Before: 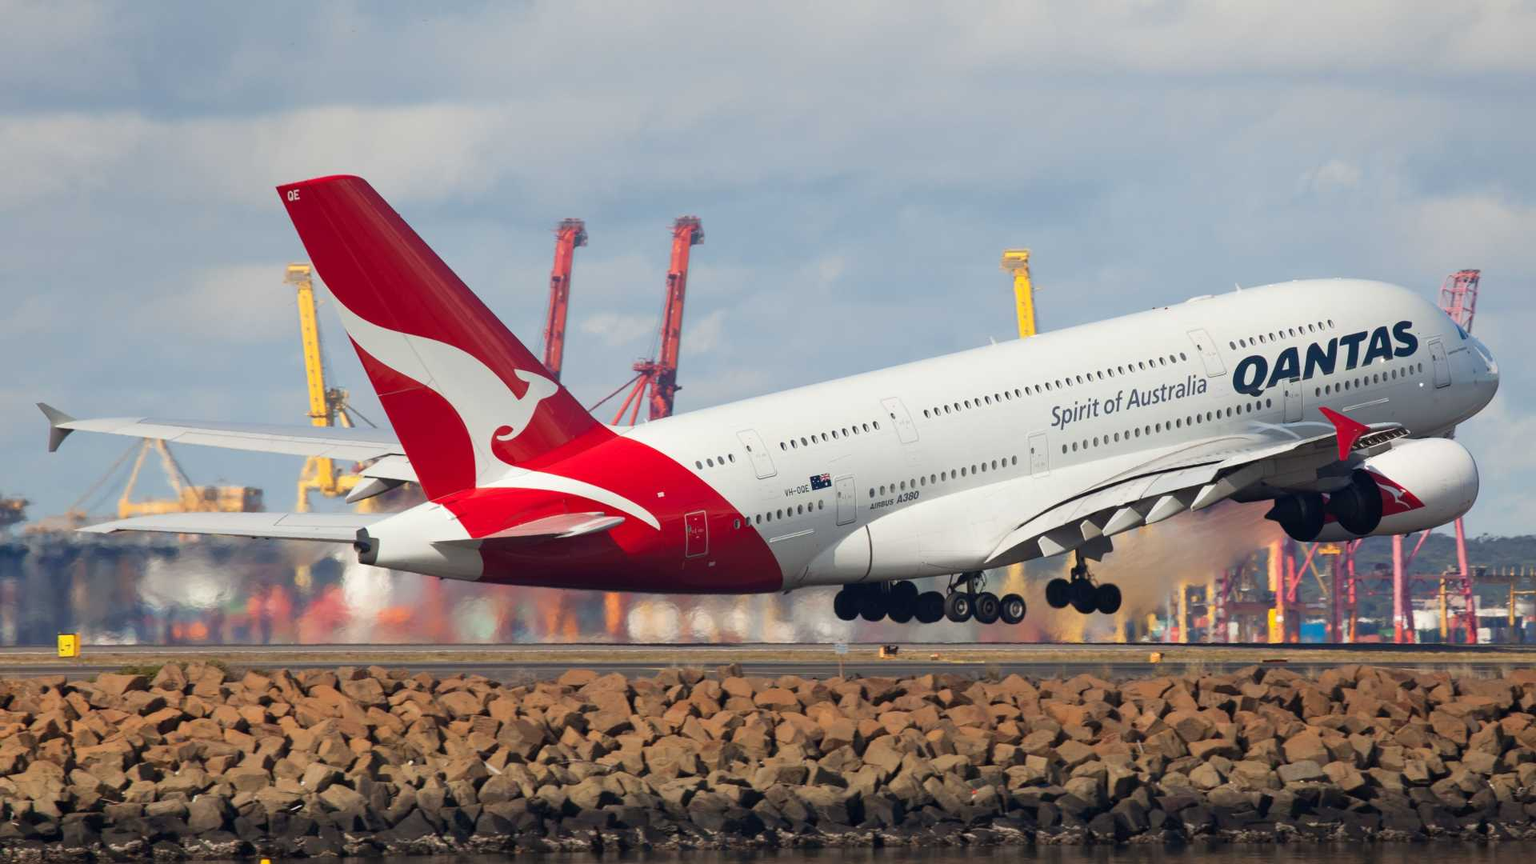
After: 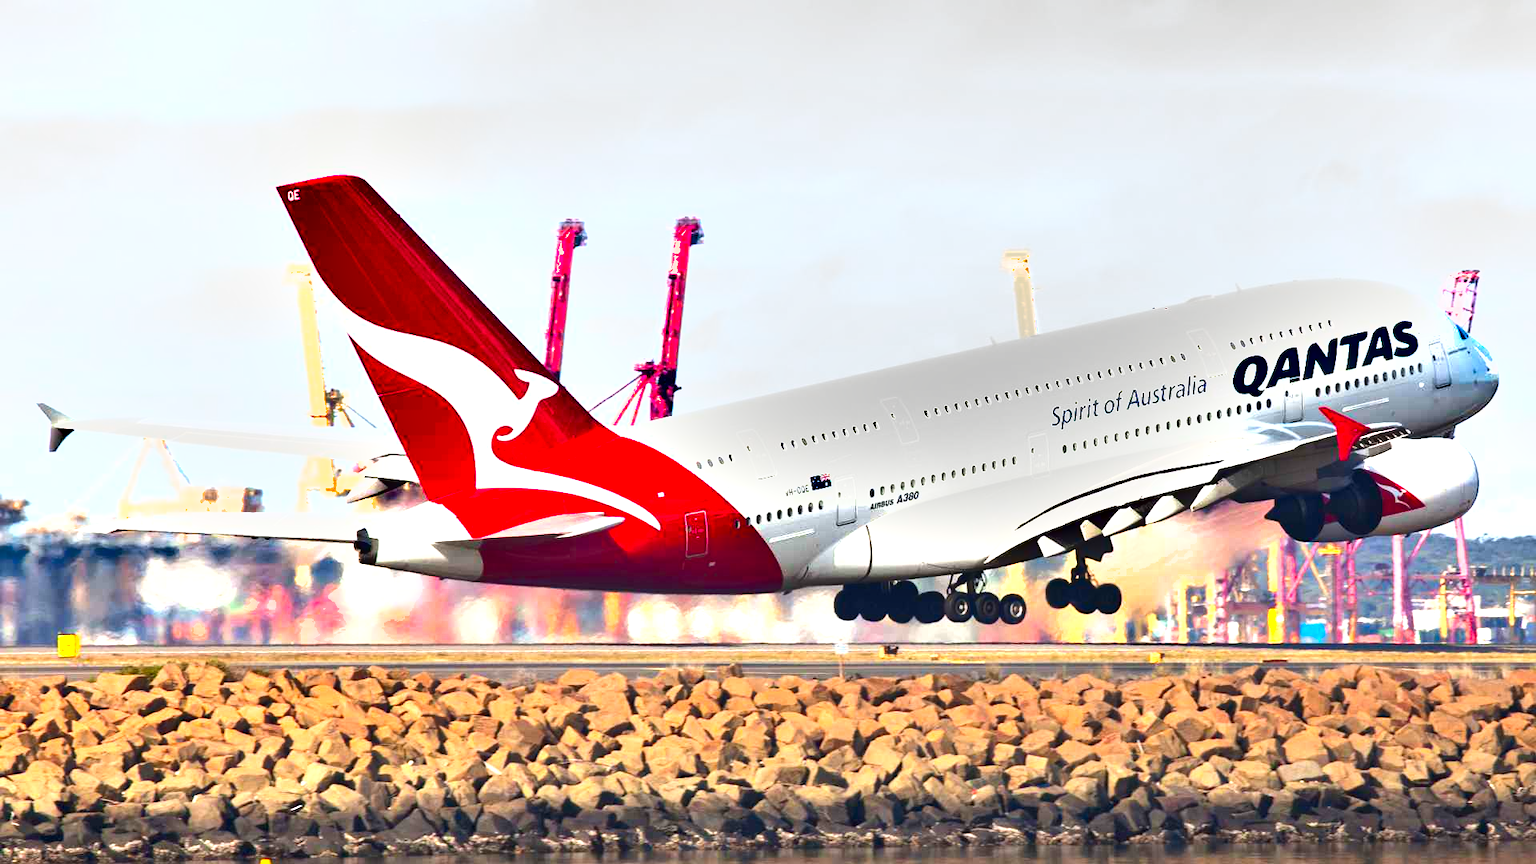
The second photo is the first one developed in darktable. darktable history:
shadows and highlights: soften with gaussian
exposure: black level correction 0, exposure 1.75 EV, compensate exposure bias true, compensate highlight preservation false
contrast brightness saturation: contrast 0.09, saturation 0.28
